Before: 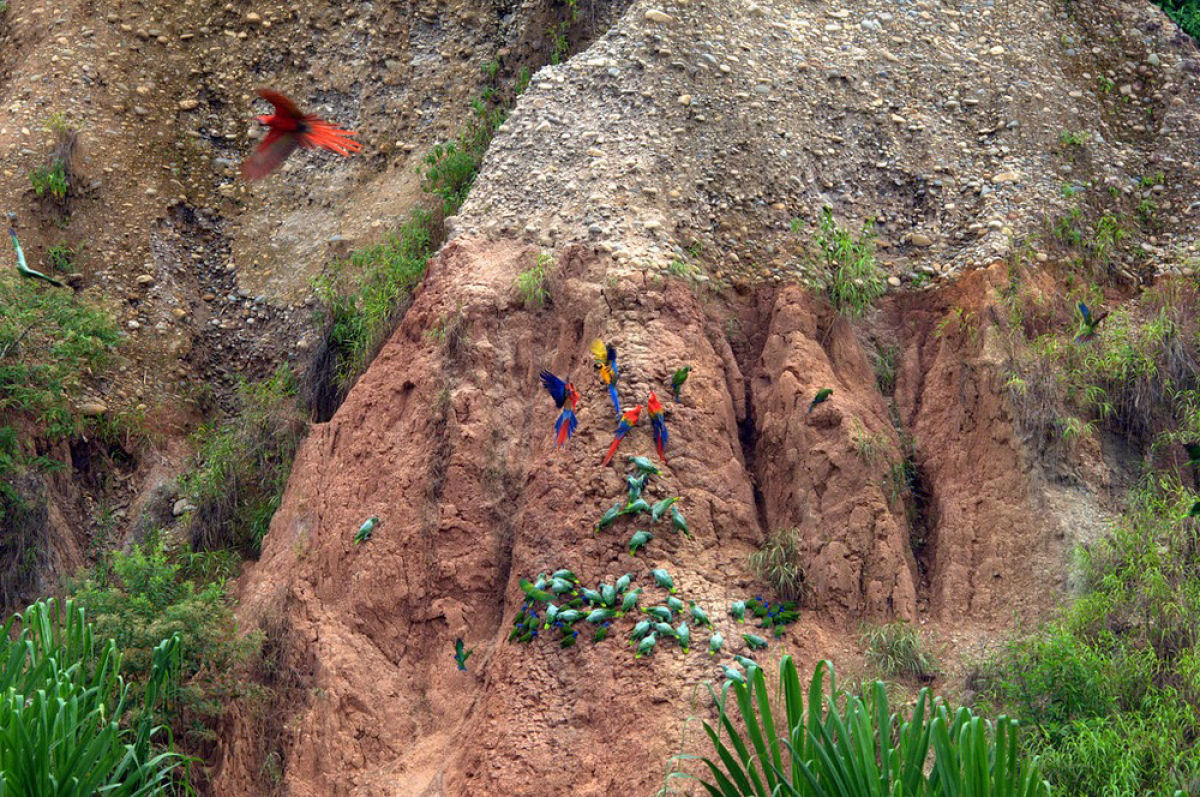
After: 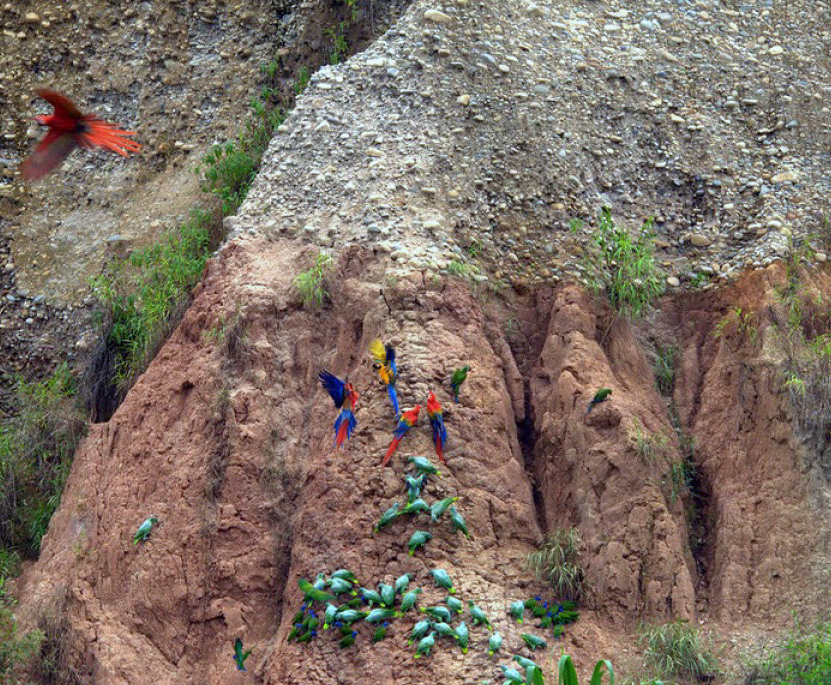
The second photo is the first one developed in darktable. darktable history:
crop: left 18.479%, right 12.2%, bottom 13.971%
white balance: red 0.925, blue 1.046
